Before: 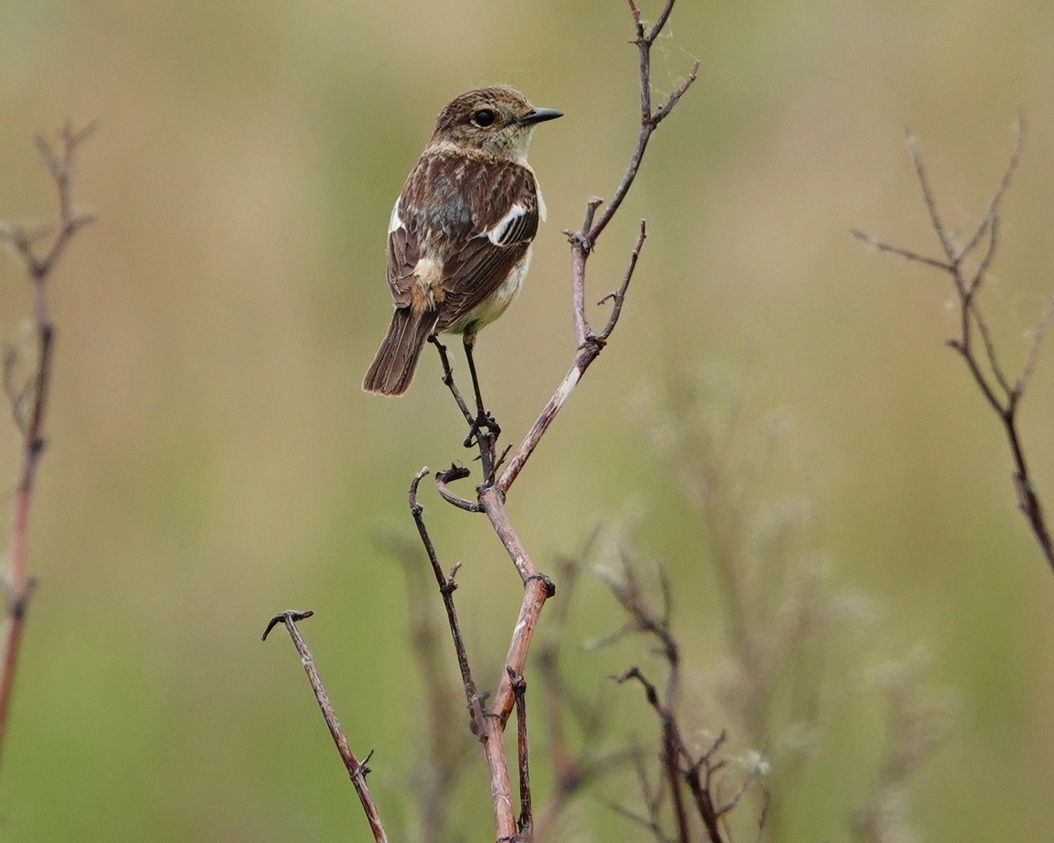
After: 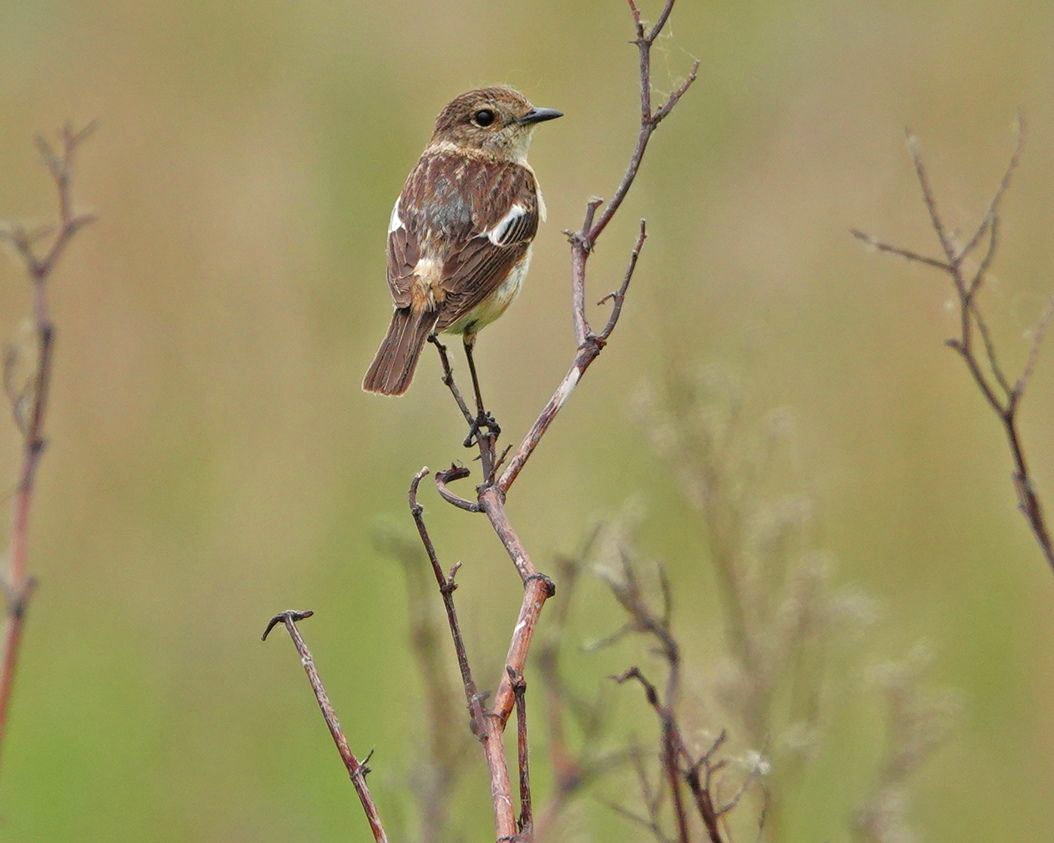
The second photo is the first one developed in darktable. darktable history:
shadows and highlights: shadows 40, highlights -60
tone equalizer: -7 EV 0.15 EV, -6 EV 0.6 EV, -5 EV 1.15 EV, -4 EV 1.33 EV, -3 EV 1.15 EV, -2 EV 0.6 EV, -1 EV 0.15 EV, mask exposure compensation -0.5 EV
